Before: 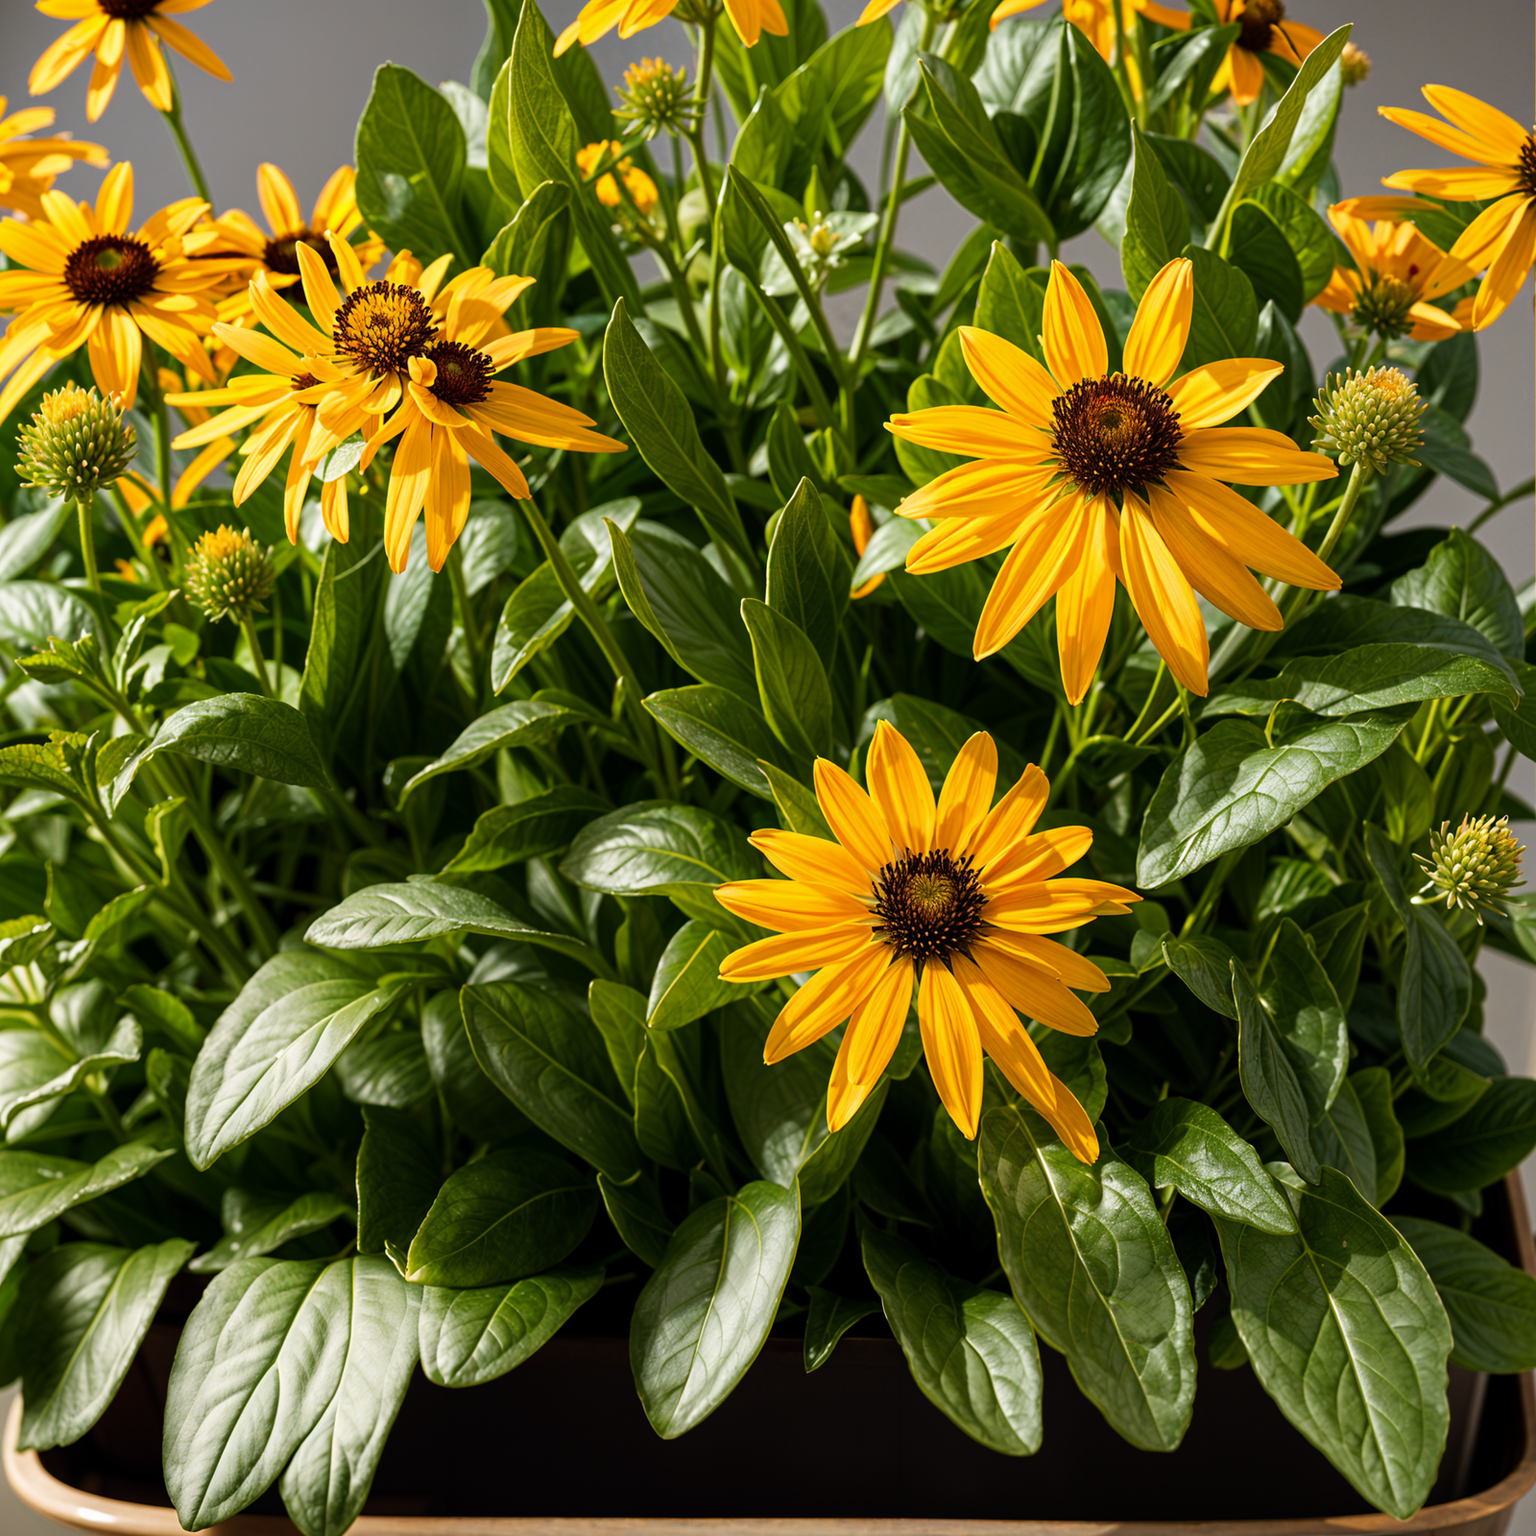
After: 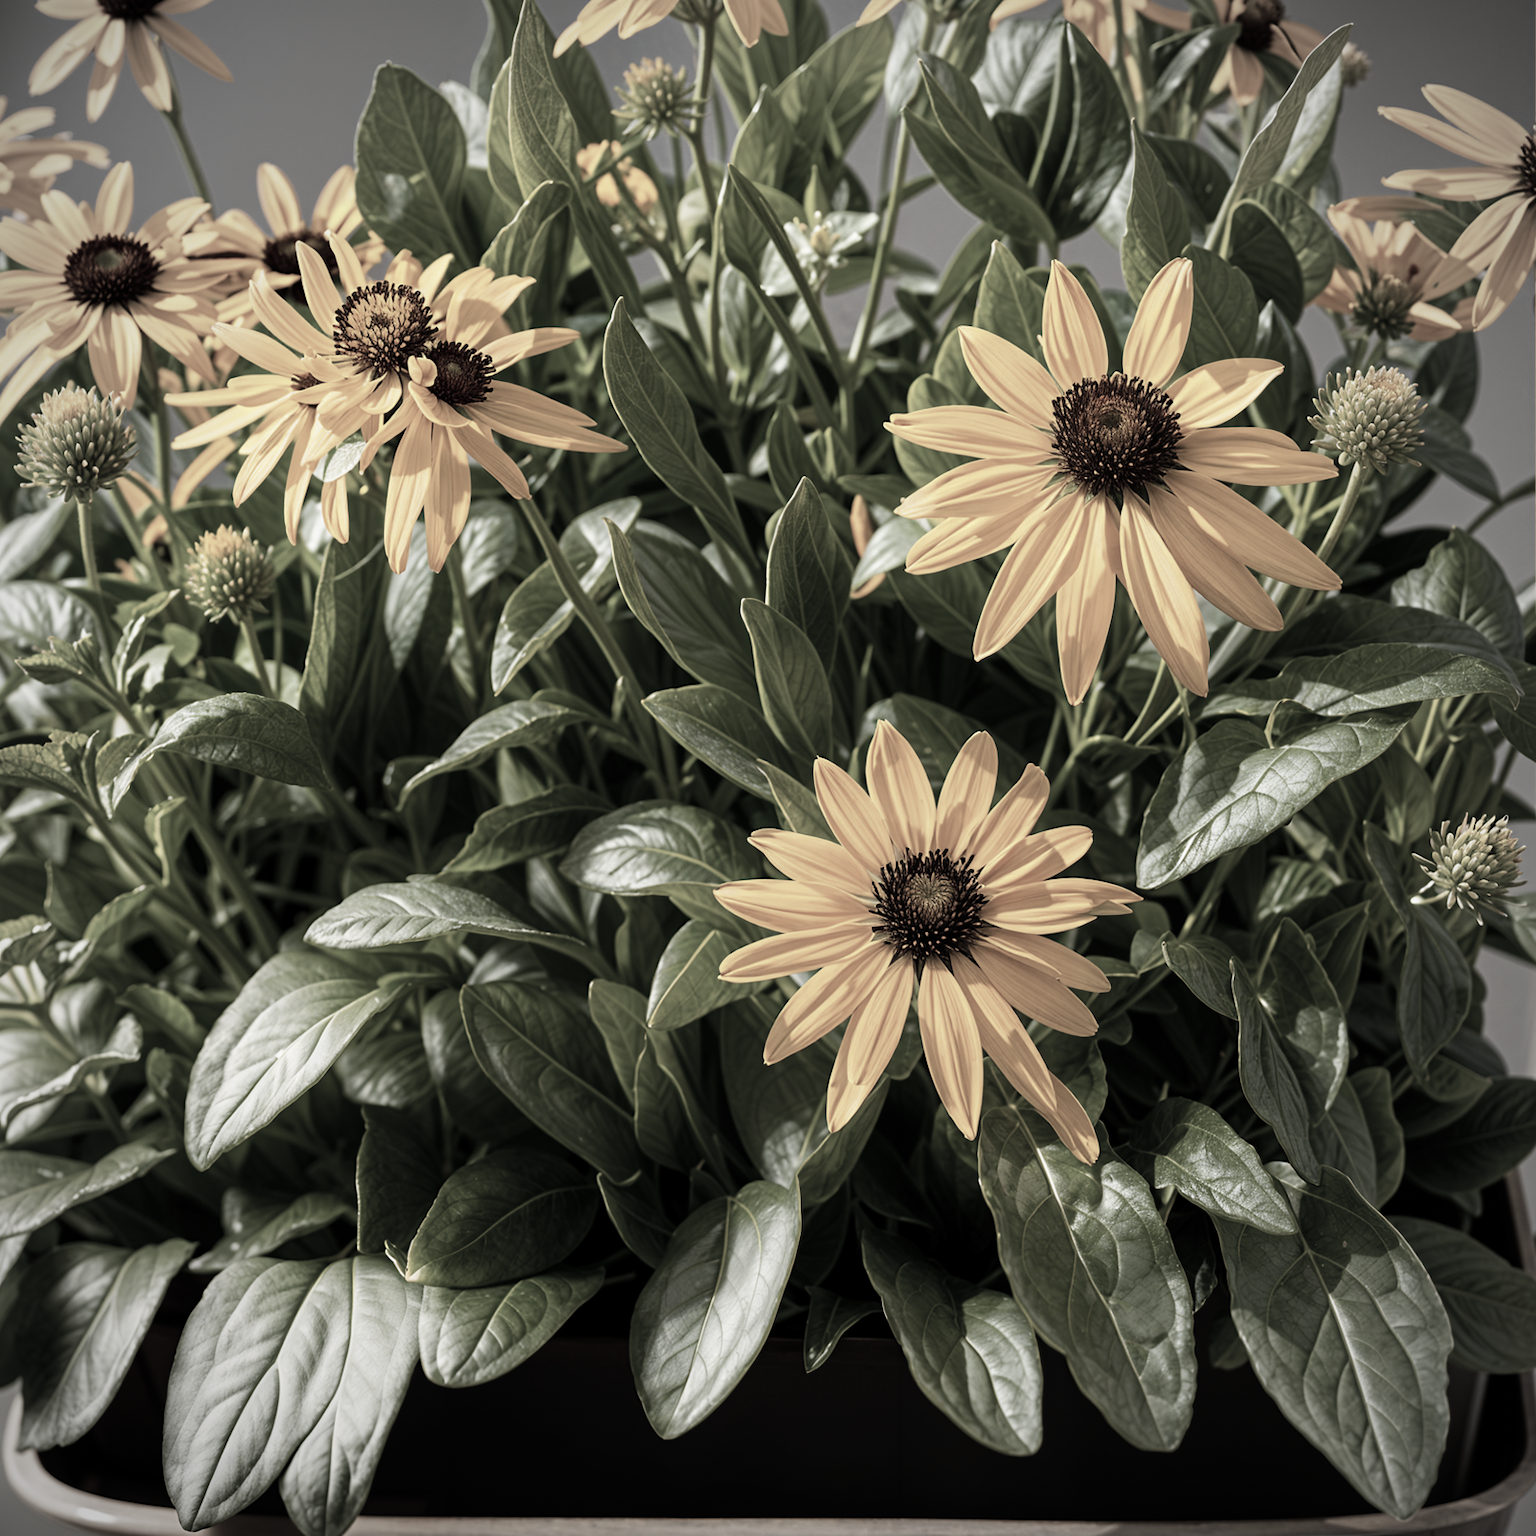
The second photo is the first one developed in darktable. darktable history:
color correction: saturation 0.3
vignetting: fall-off radius 60.92%
